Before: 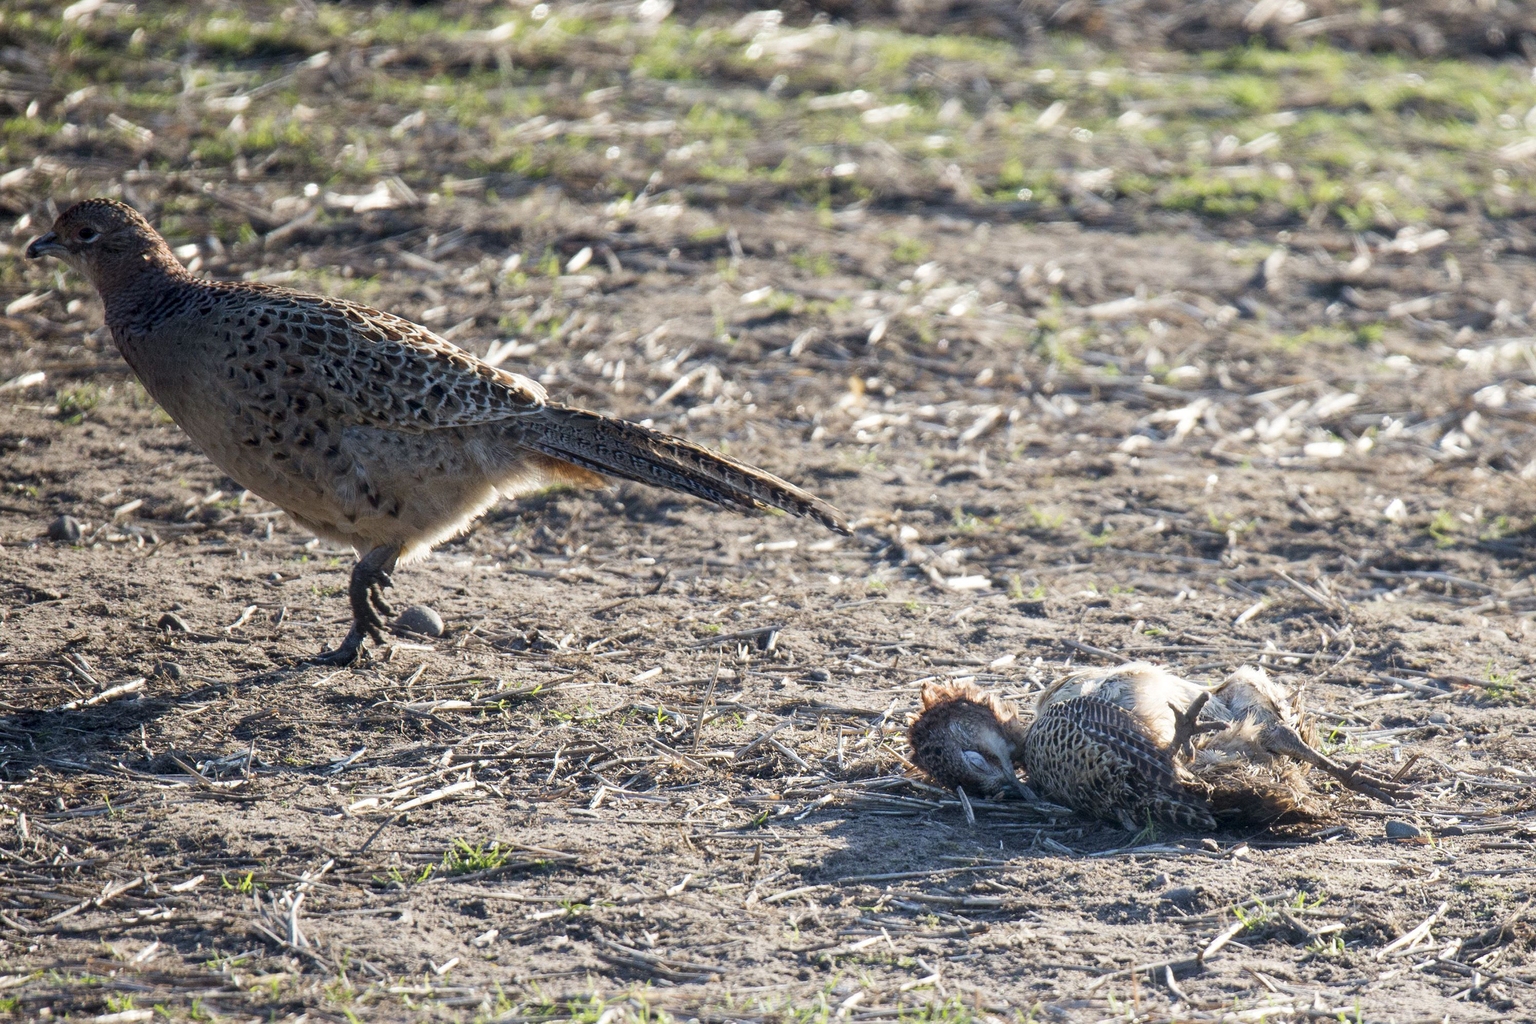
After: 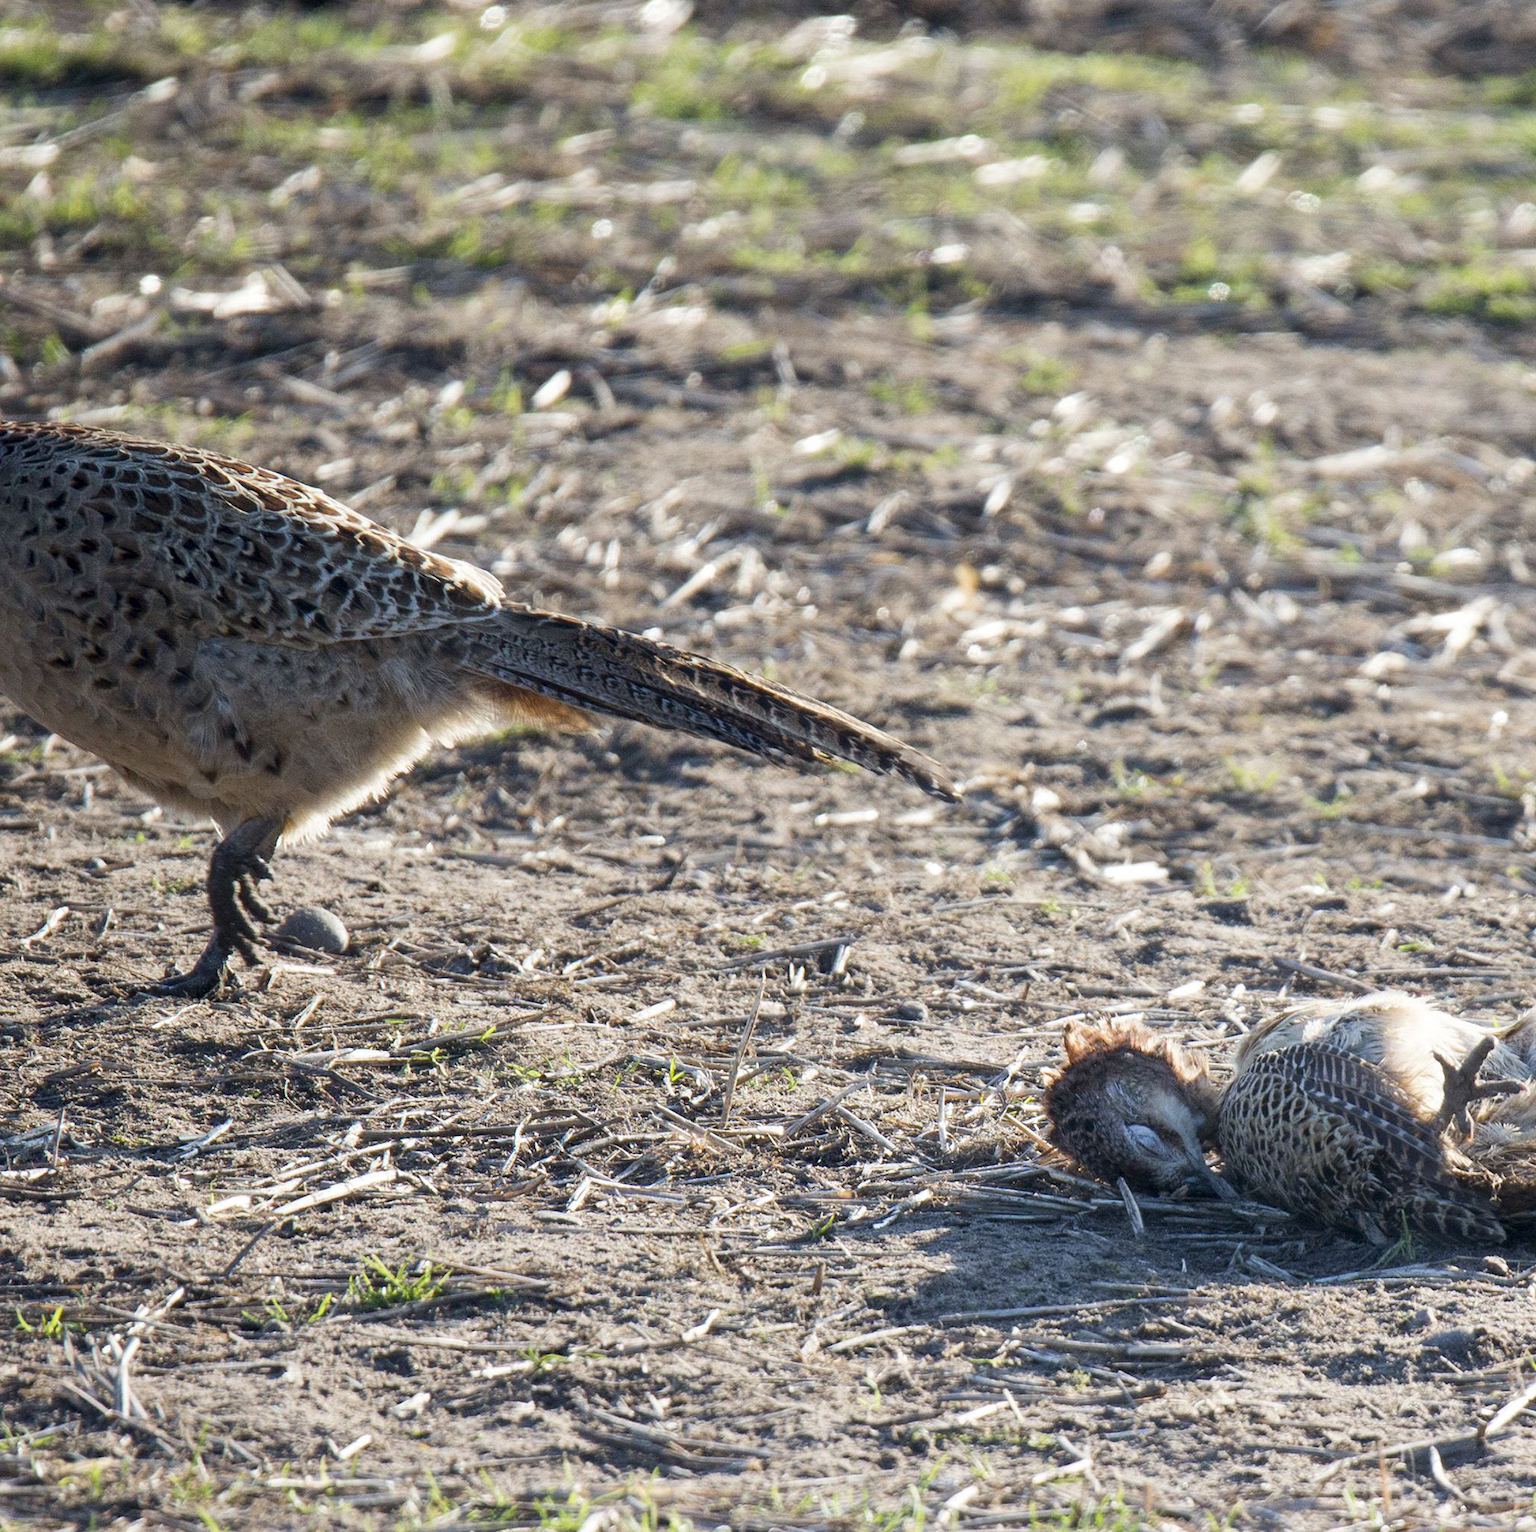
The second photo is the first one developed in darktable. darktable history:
crop and rotate: left 13.756%, right 19.455%
